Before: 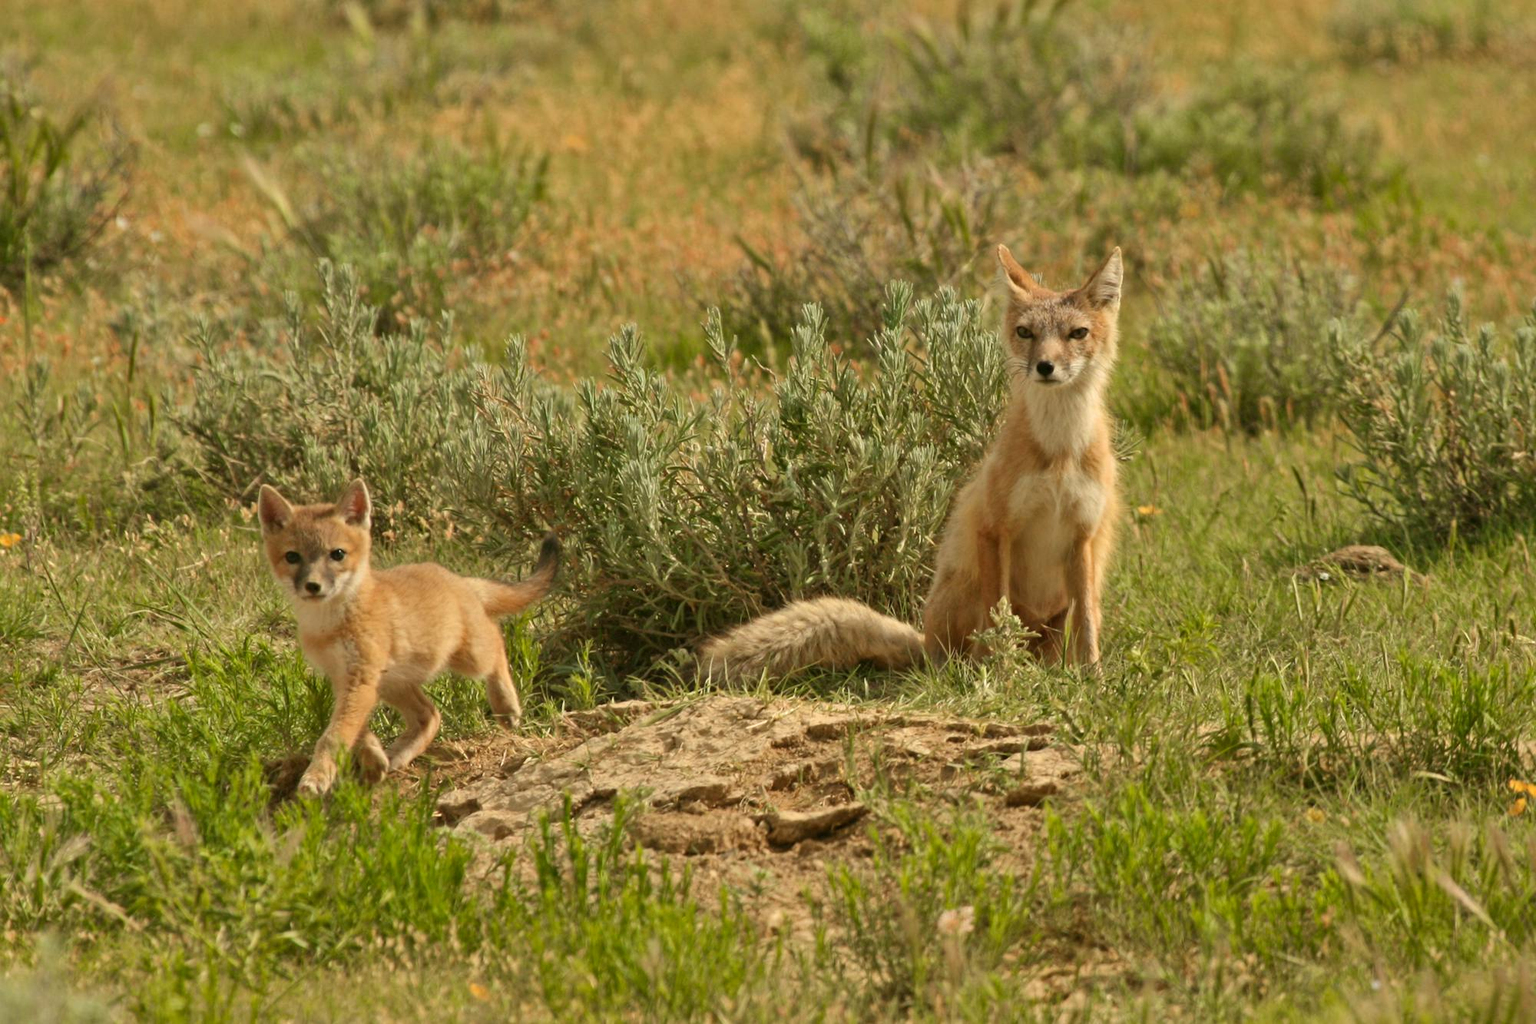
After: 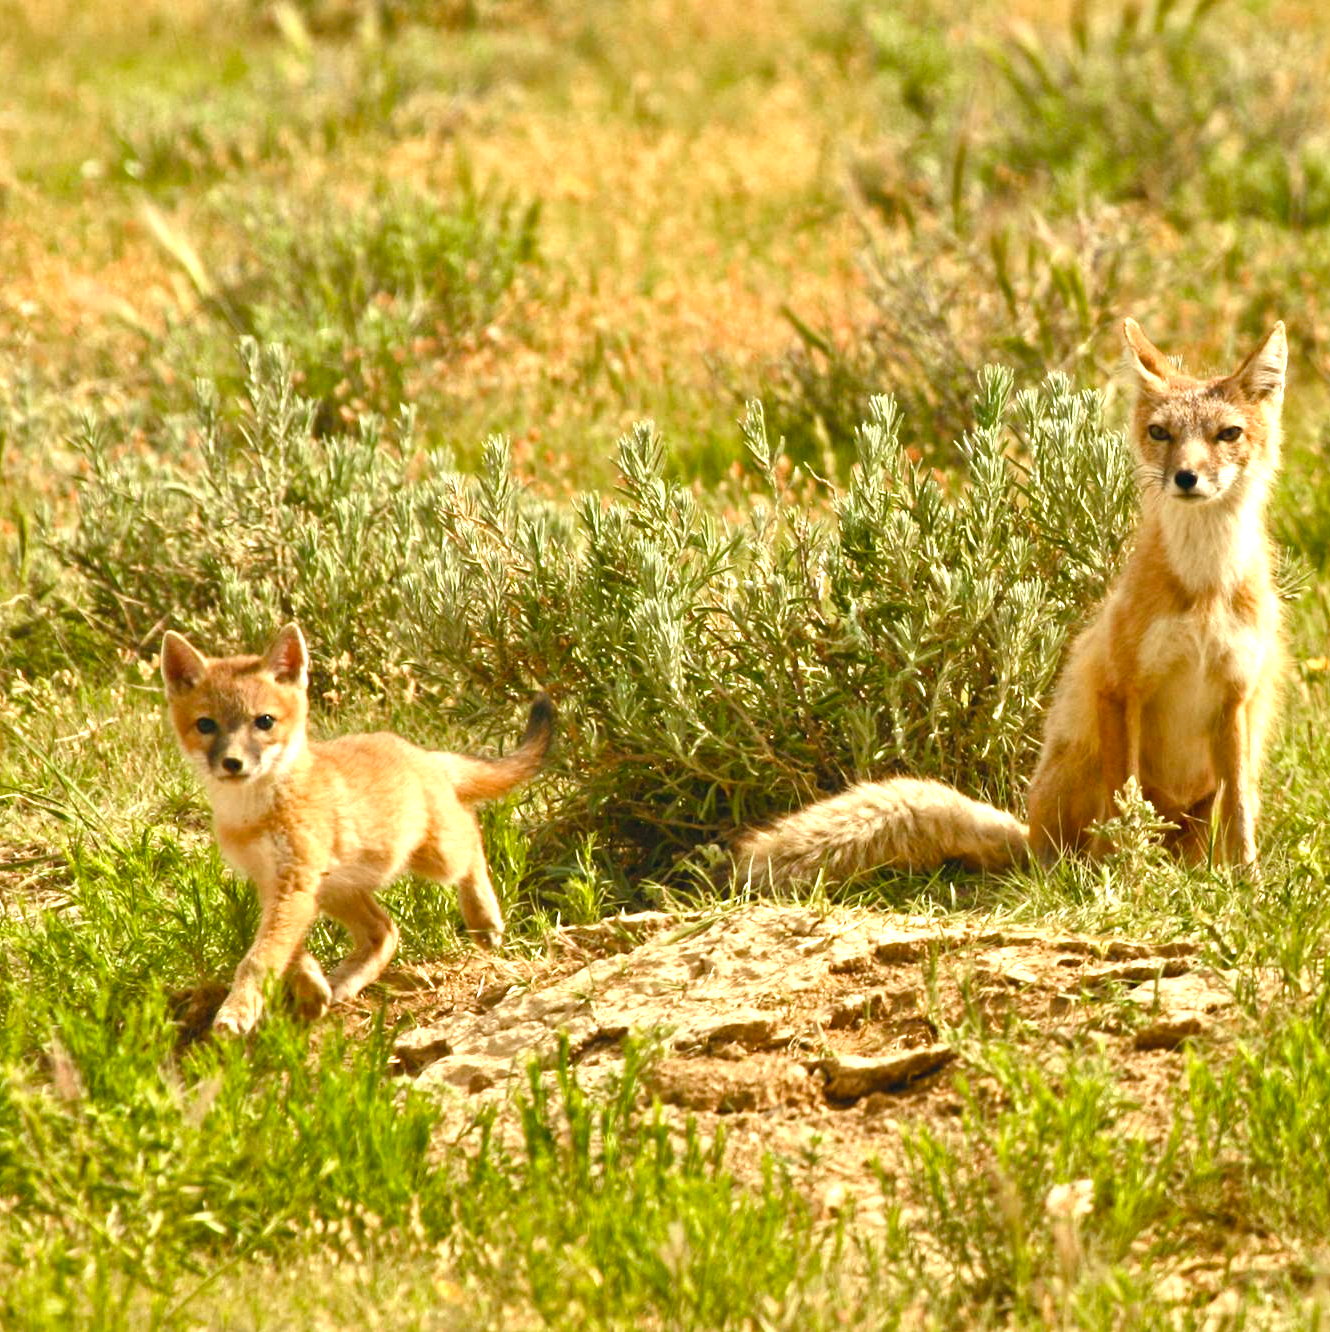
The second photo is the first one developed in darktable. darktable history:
crop and rotate: left 8.788%, right 24.71%
color balance rgb: shadows lift › chroma 2.005%, shadows lift › hue 49.94°, highlights gain › luminance 14.921%, global offset › chroma 0.056%, global offset › hue 253.24°, perceptual saturation grading › global saturation 25.658%, perceptual saturation grading › highlights -50.081%, perceptual saturation grading › shadows 30.028%, perceptual brilliance grading › global brilliance 29.81%
